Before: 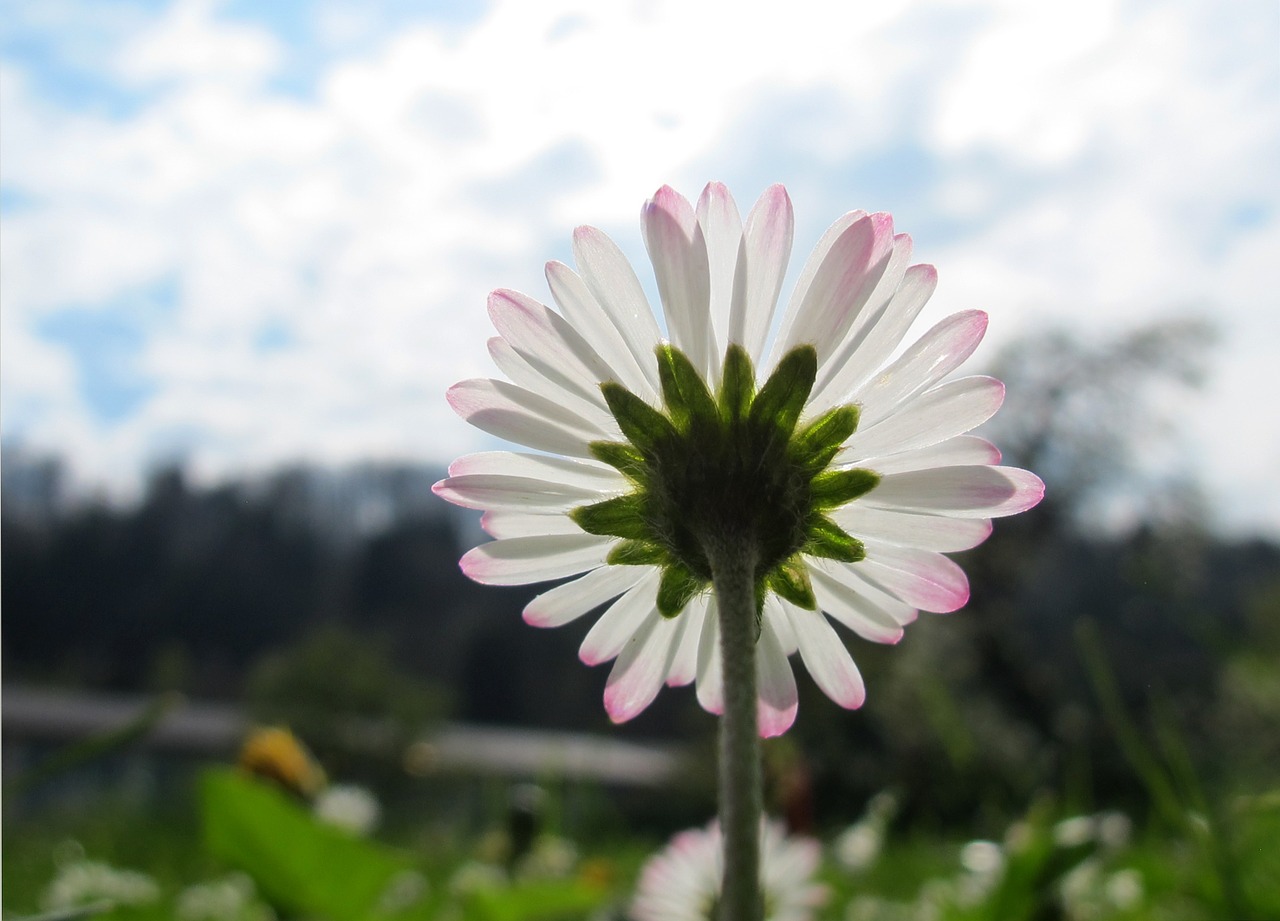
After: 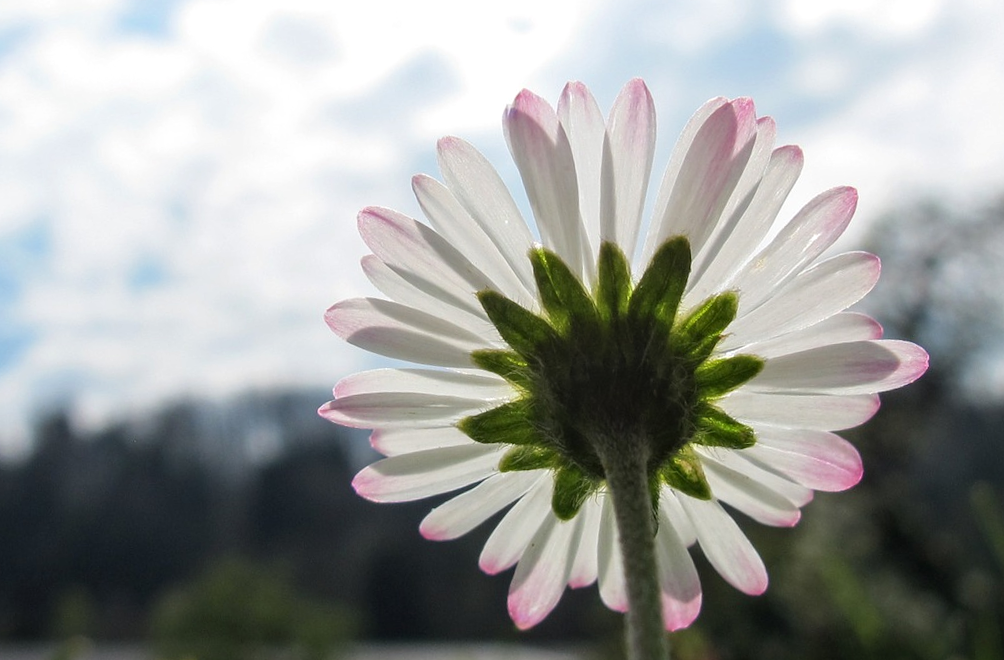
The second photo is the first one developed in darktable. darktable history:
rotate and perspective: rotation -5°, crop left 0.05, crop right 0.952, crop top 0.11, crop bottom 0.89
crop and rotate: left 7.196%, top 4.574%, right 10.605%, bottom 13.178%
local contrast: on, module defaults
